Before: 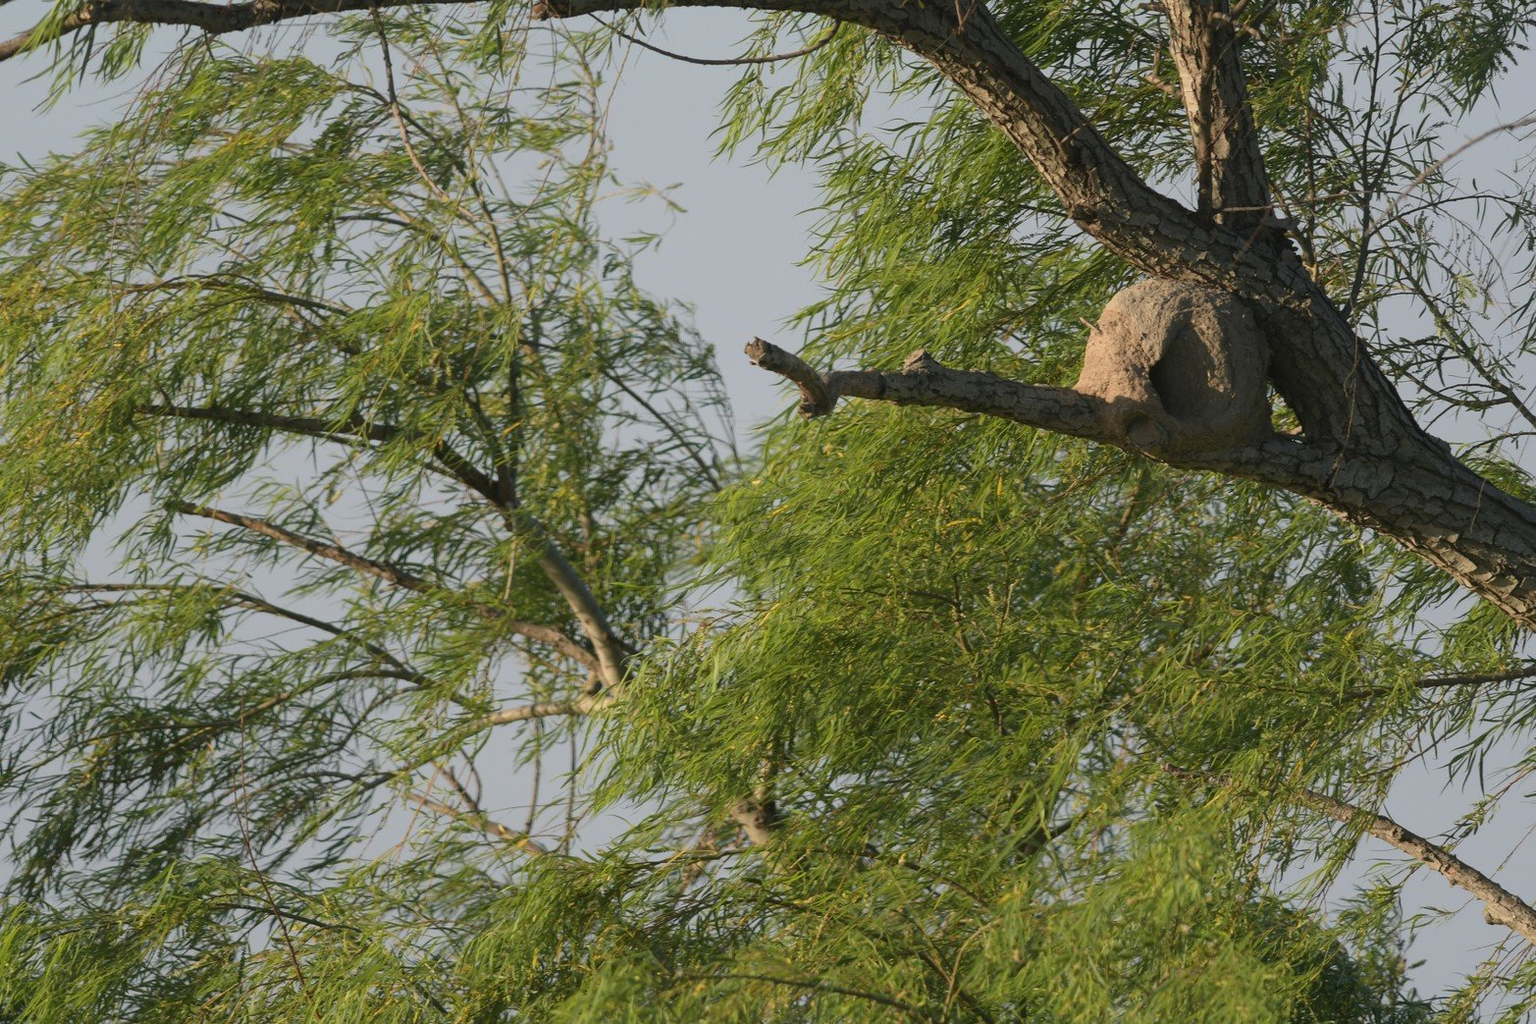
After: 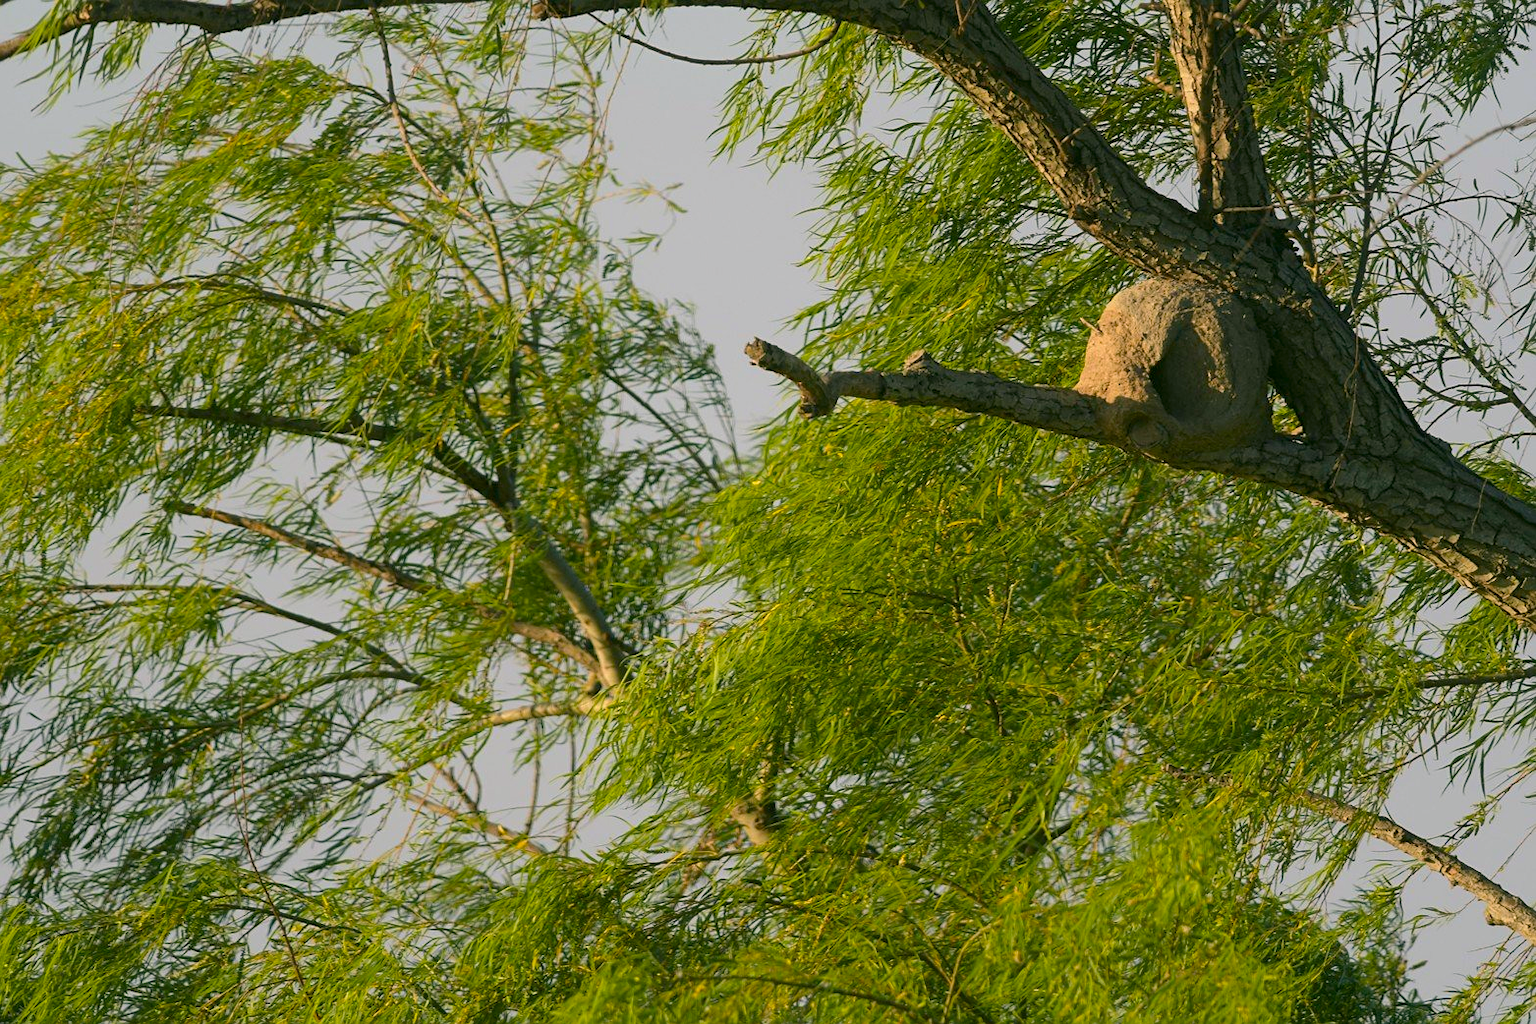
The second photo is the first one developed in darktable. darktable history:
crop and rotate: left 0.089%, bottom 0.006%
color balance rgb: perceptual saturation grading › global saturation 29.469%, global vibrance 20%
exposure: black level correction 0.002, exposure 0.147 EV, compensate highlight preservation false
tone equalizer: edges refinement/feathering 500, mask exposure compensation -1.57 EV, preserve details no
color correction: highlights a* 4.48, highlights b* 4.91, shadows a* -7.51, shadows b* 4.84
sharpen: amount 0.217
